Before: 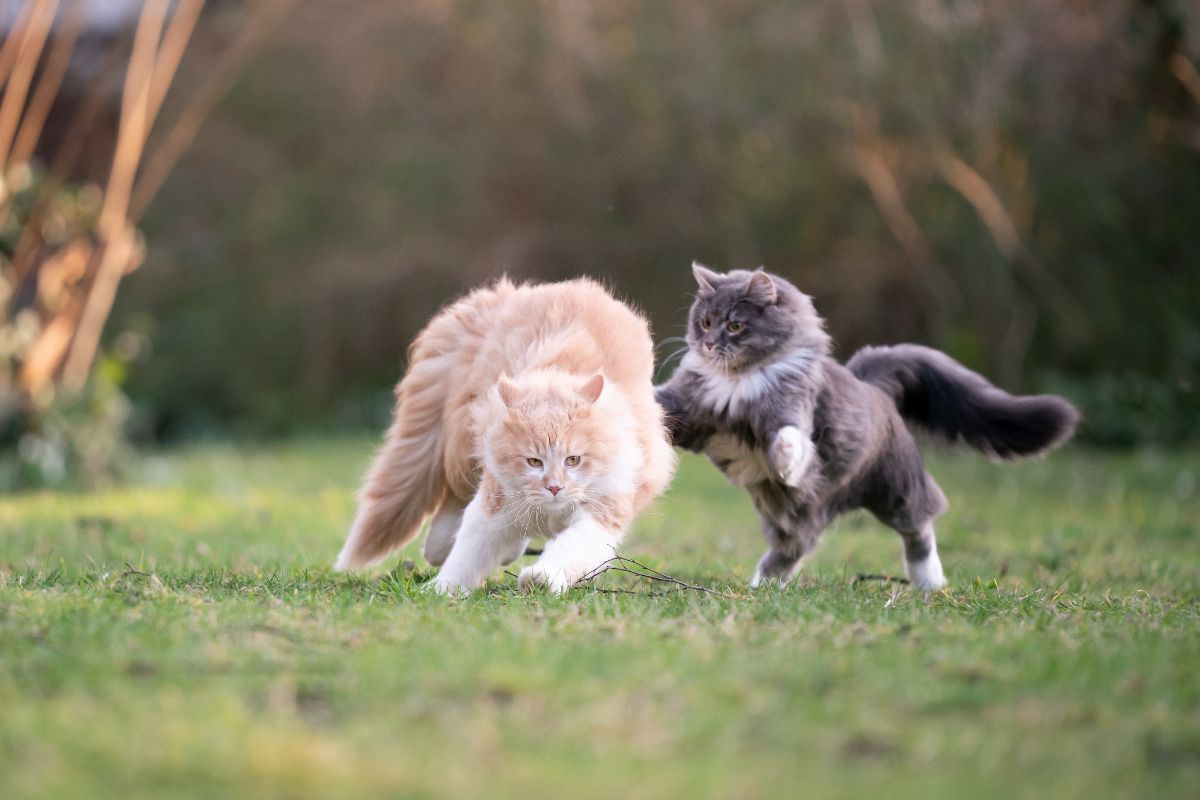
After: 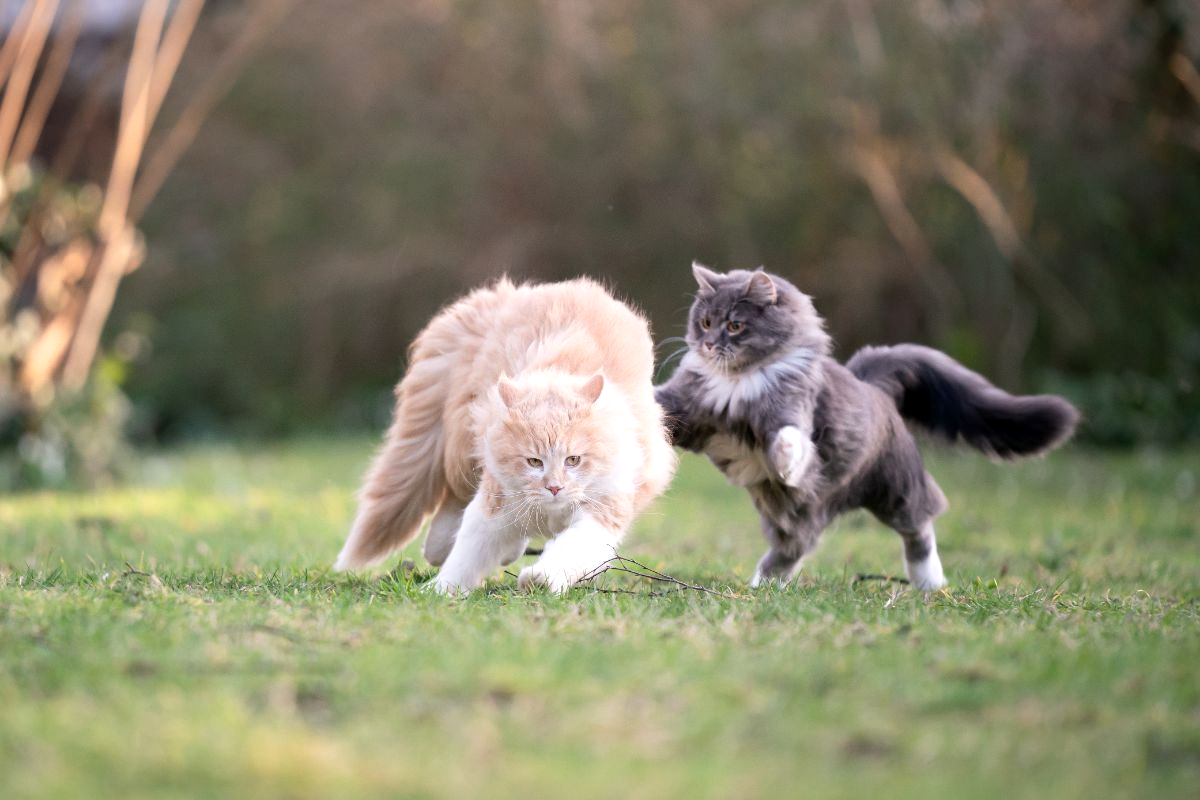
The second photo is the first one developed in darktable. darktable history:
color zones: curves: ch0 [(0, 0.558) (0.143, 0.559) (0.286, 0.529) (0.429, 0.505) (0.571, 0.5) (0.714, 0.5) (0.857, 0.5) (1, 0.558)]; ch1 [(0, 0.469) (0.01, 0.469) (0.12, 0.446) (0.248, 0.469) (0.5, 0.5) (0.748, 0.5) (0.99, 0.469) (1, 0.469)]
exposure: black level correction 0.002, exposure 0.15 EV, compensate highlight preservation false
